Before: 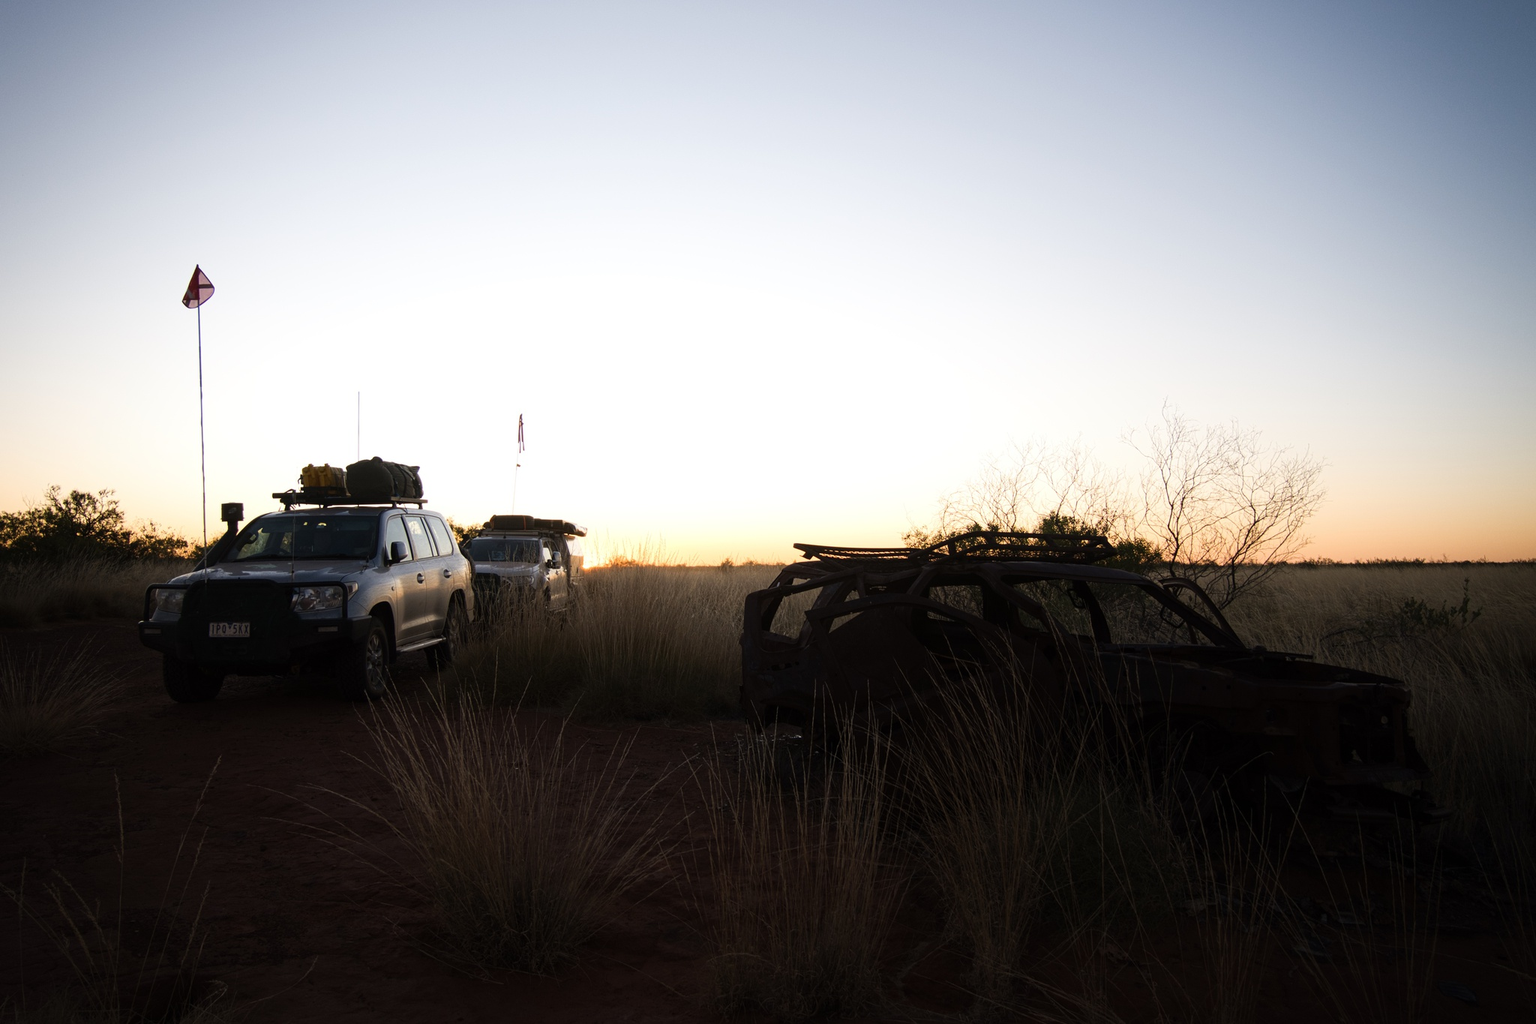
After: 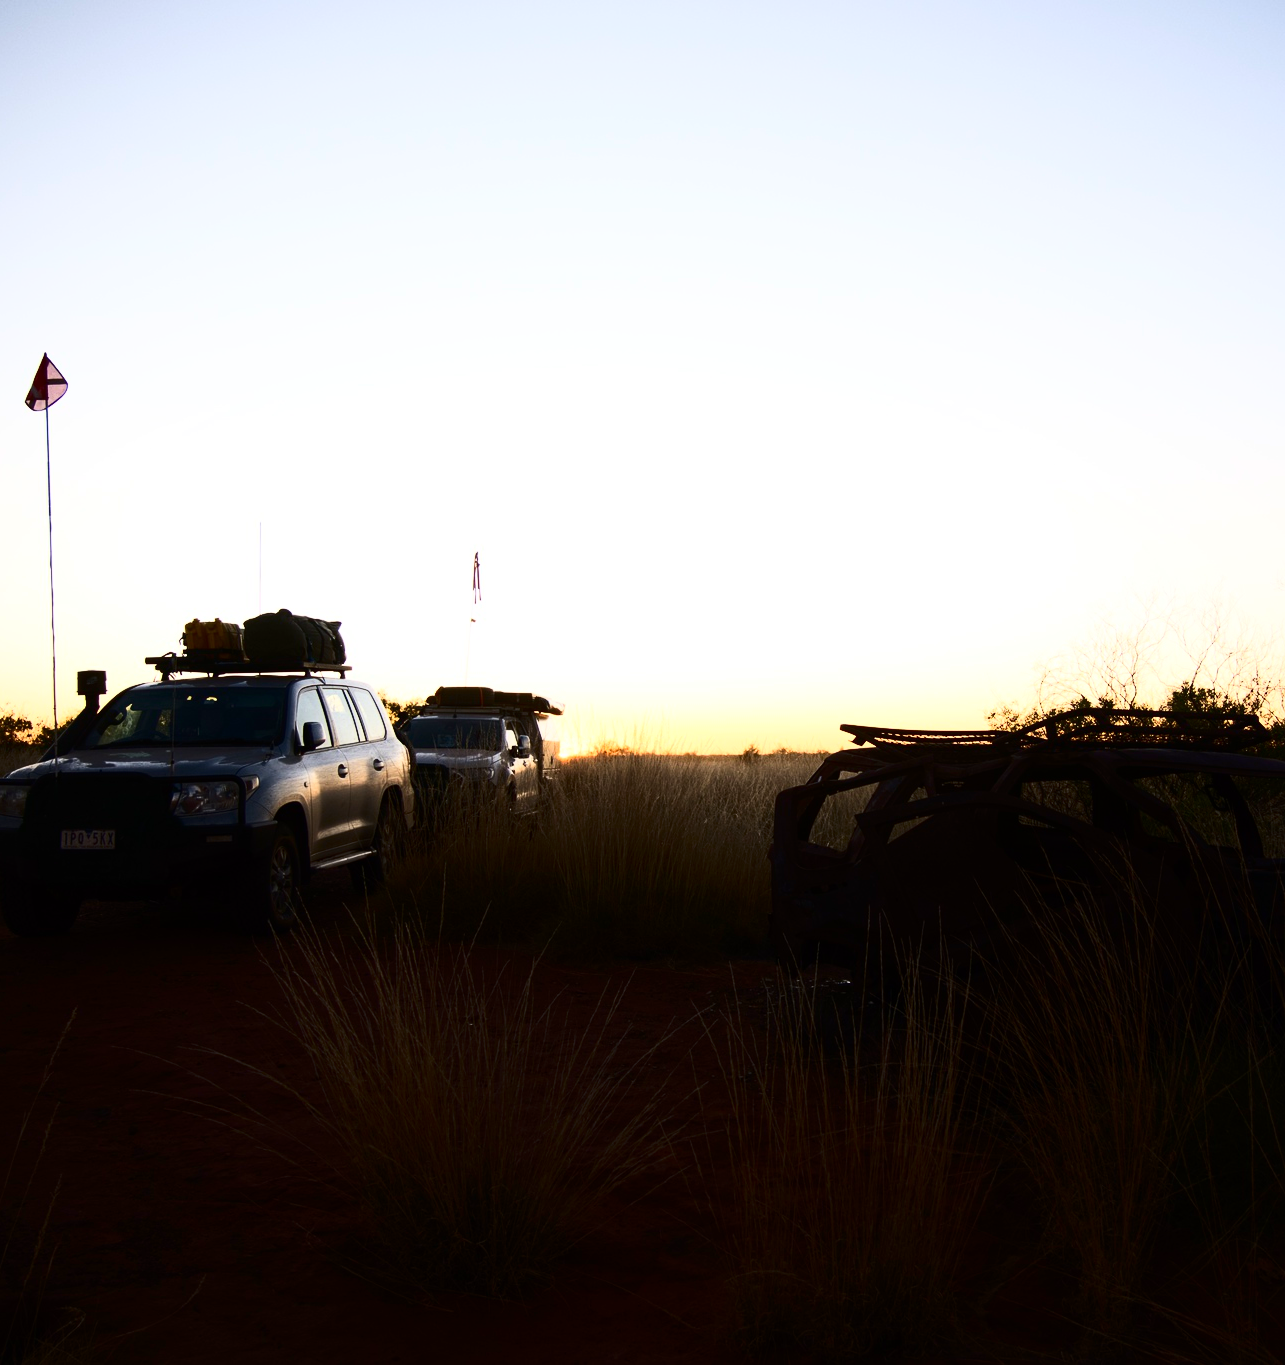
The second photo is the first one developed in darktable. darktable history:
contrast brightness saturation: contrast 0.414, brightness 0.046, saturation 0.257
crop: left 10.658%, right 26.561%
